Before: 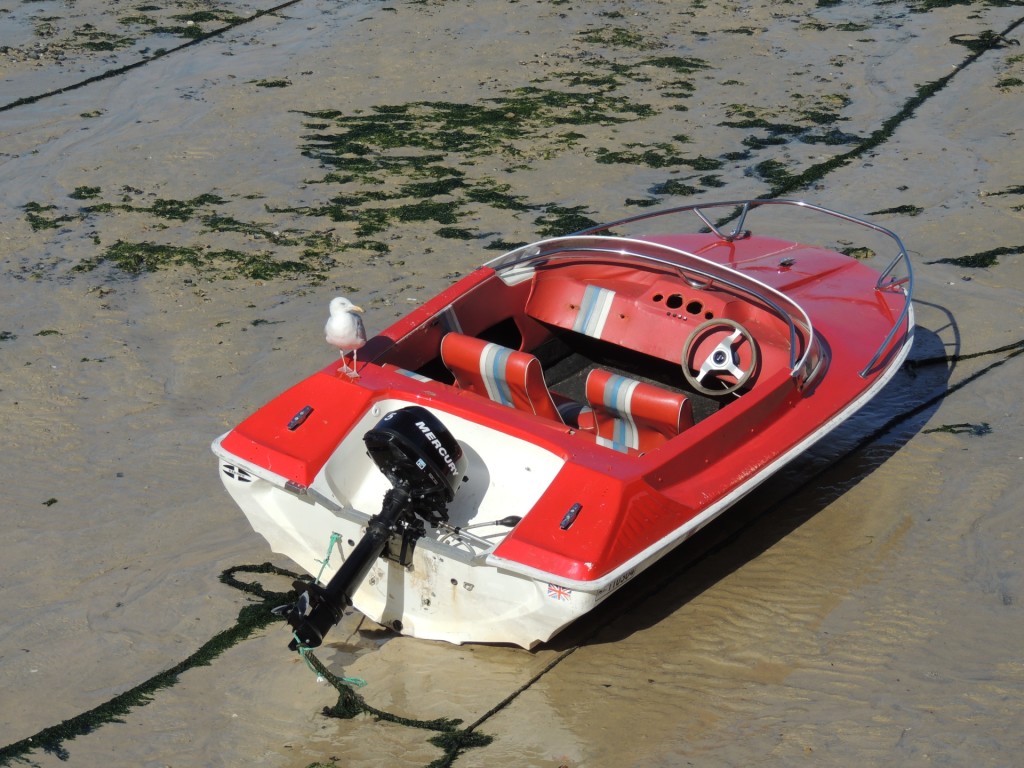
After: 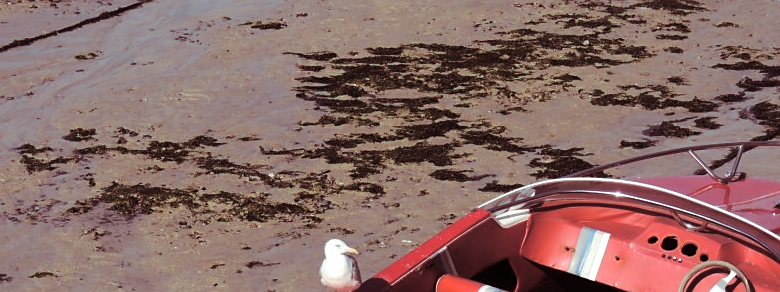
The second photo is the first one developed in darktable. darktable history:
sharpen: radius 1.559, amount 0.373, threshold 1.271
crop: left 0.579%, top 7.627%, right 23.167%, bottom 54.275%
tone equalizer: -8 EV -0.417 EV, -7 EV -0.389 EV, -6 EV -0.333 EV, -5 EV -0.222 EV, -3 EV 0.222 EV, -2 EV 0.333 EV, -1 EV 0.389 EV, +0 EV 0.417 EV, edges refinement/feathering 500, mask exposure compensation -1.57 EV, preserve details no
split-toning: on, module defaults
